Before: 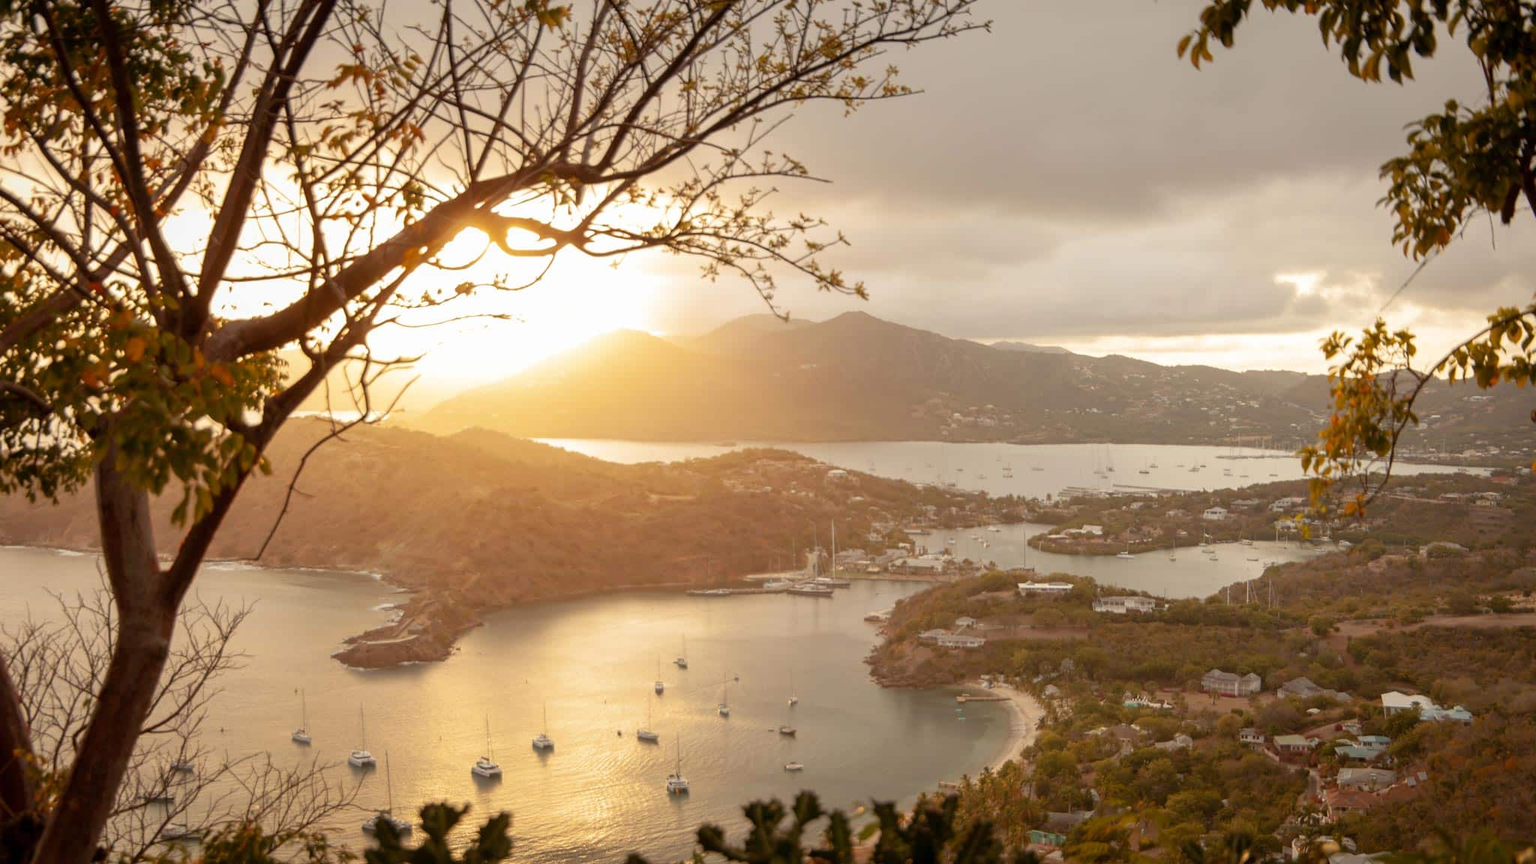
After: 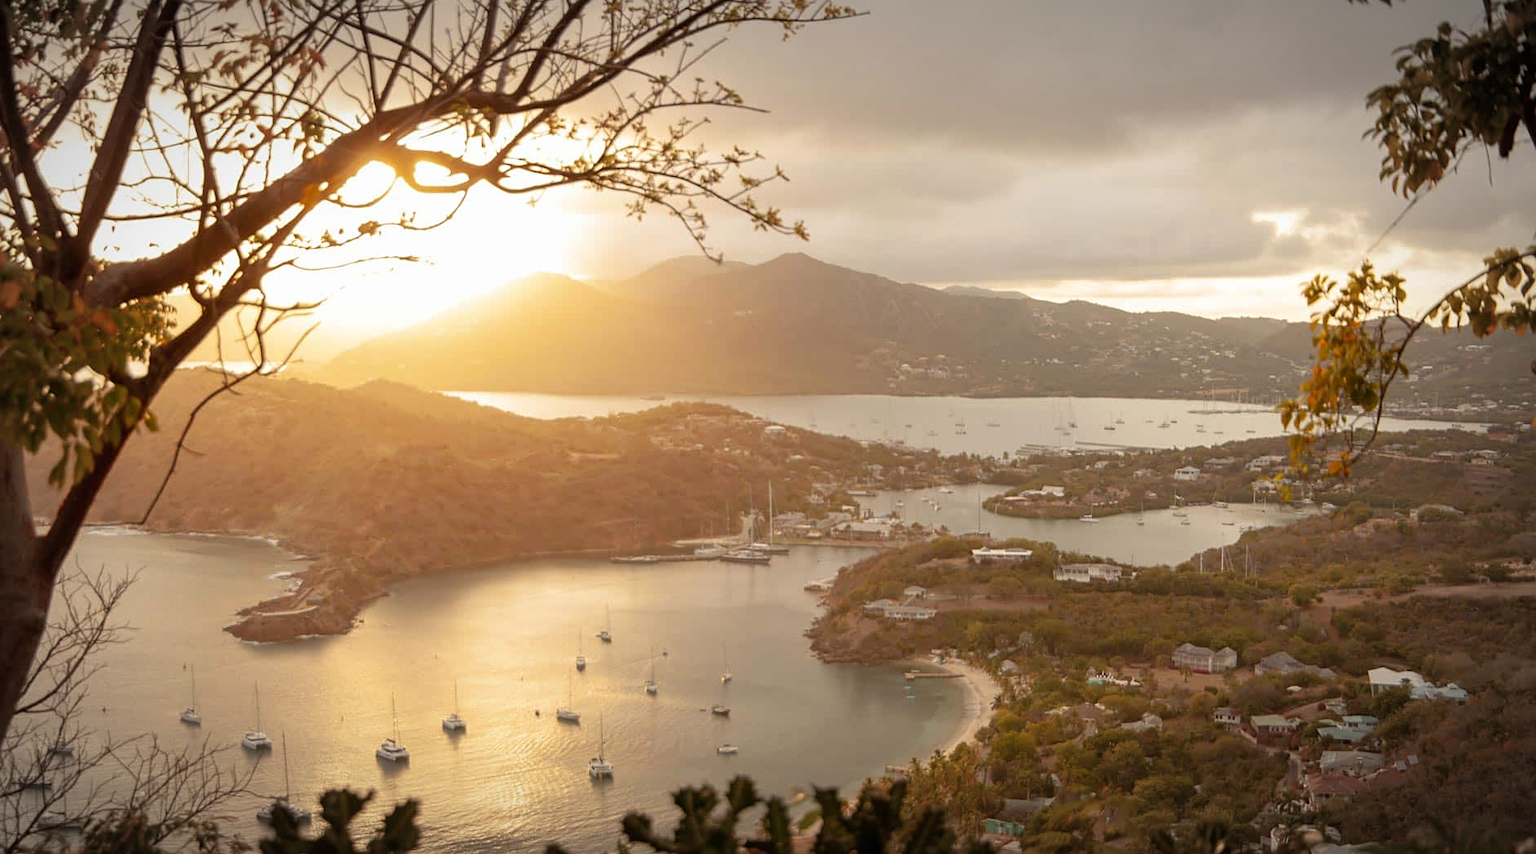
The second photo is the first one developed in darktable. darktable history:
crop and rotate: left 8.262%, top 9.226%
vignetting: fall-off radius 60%, automatic ratio true
sharpen: amount 0.2
